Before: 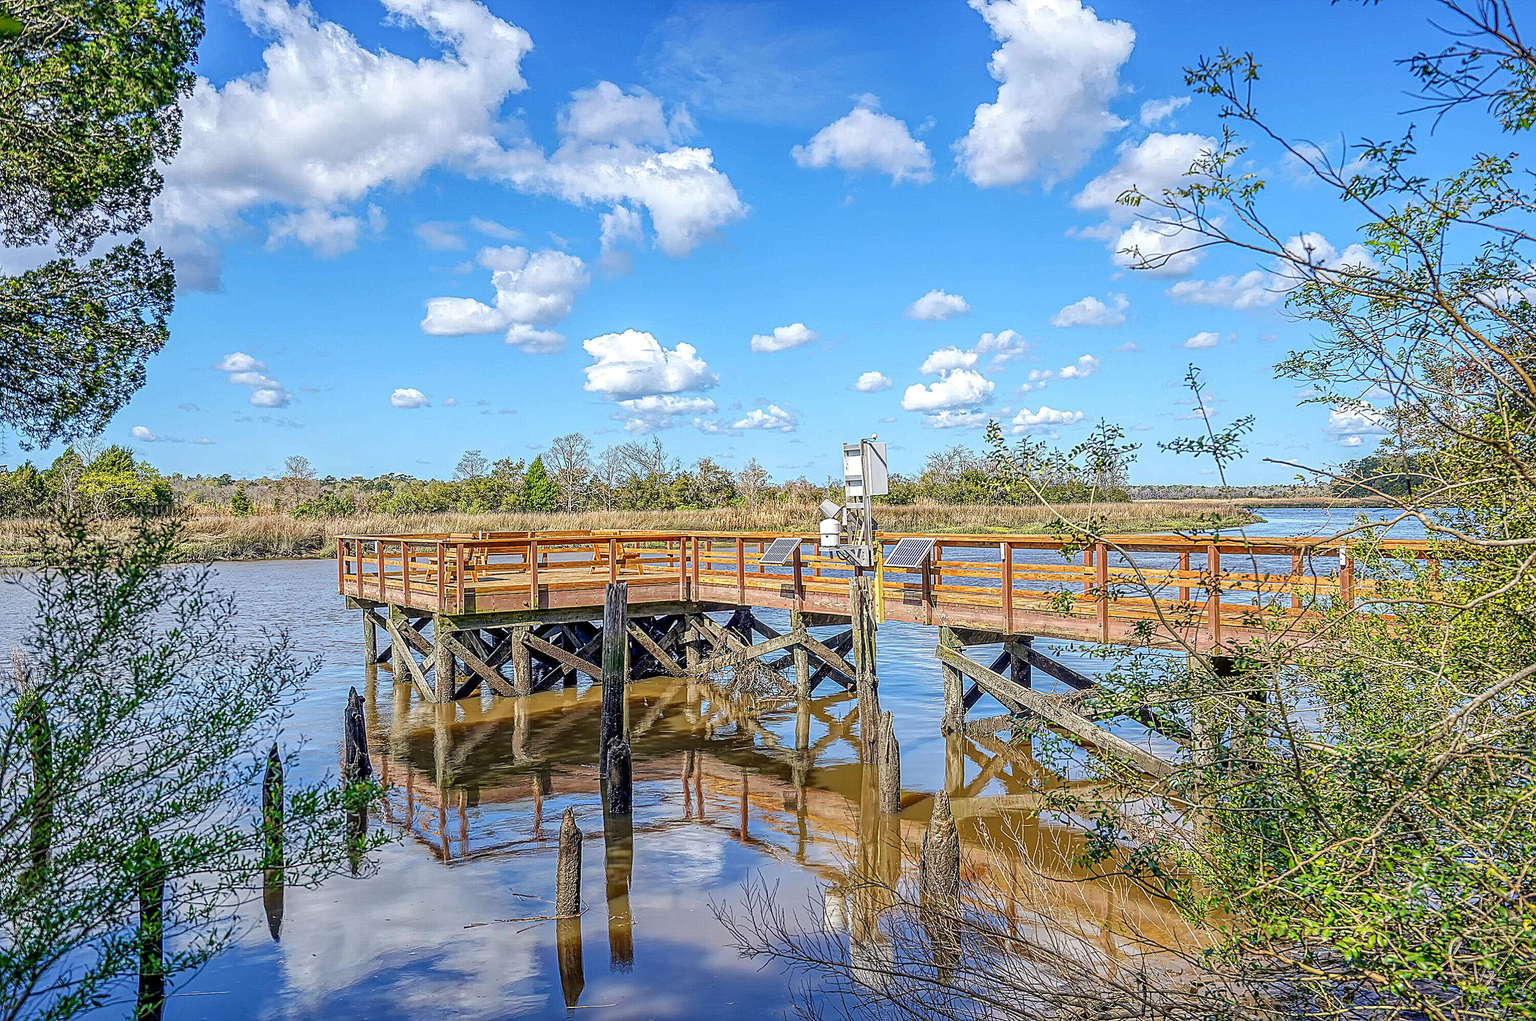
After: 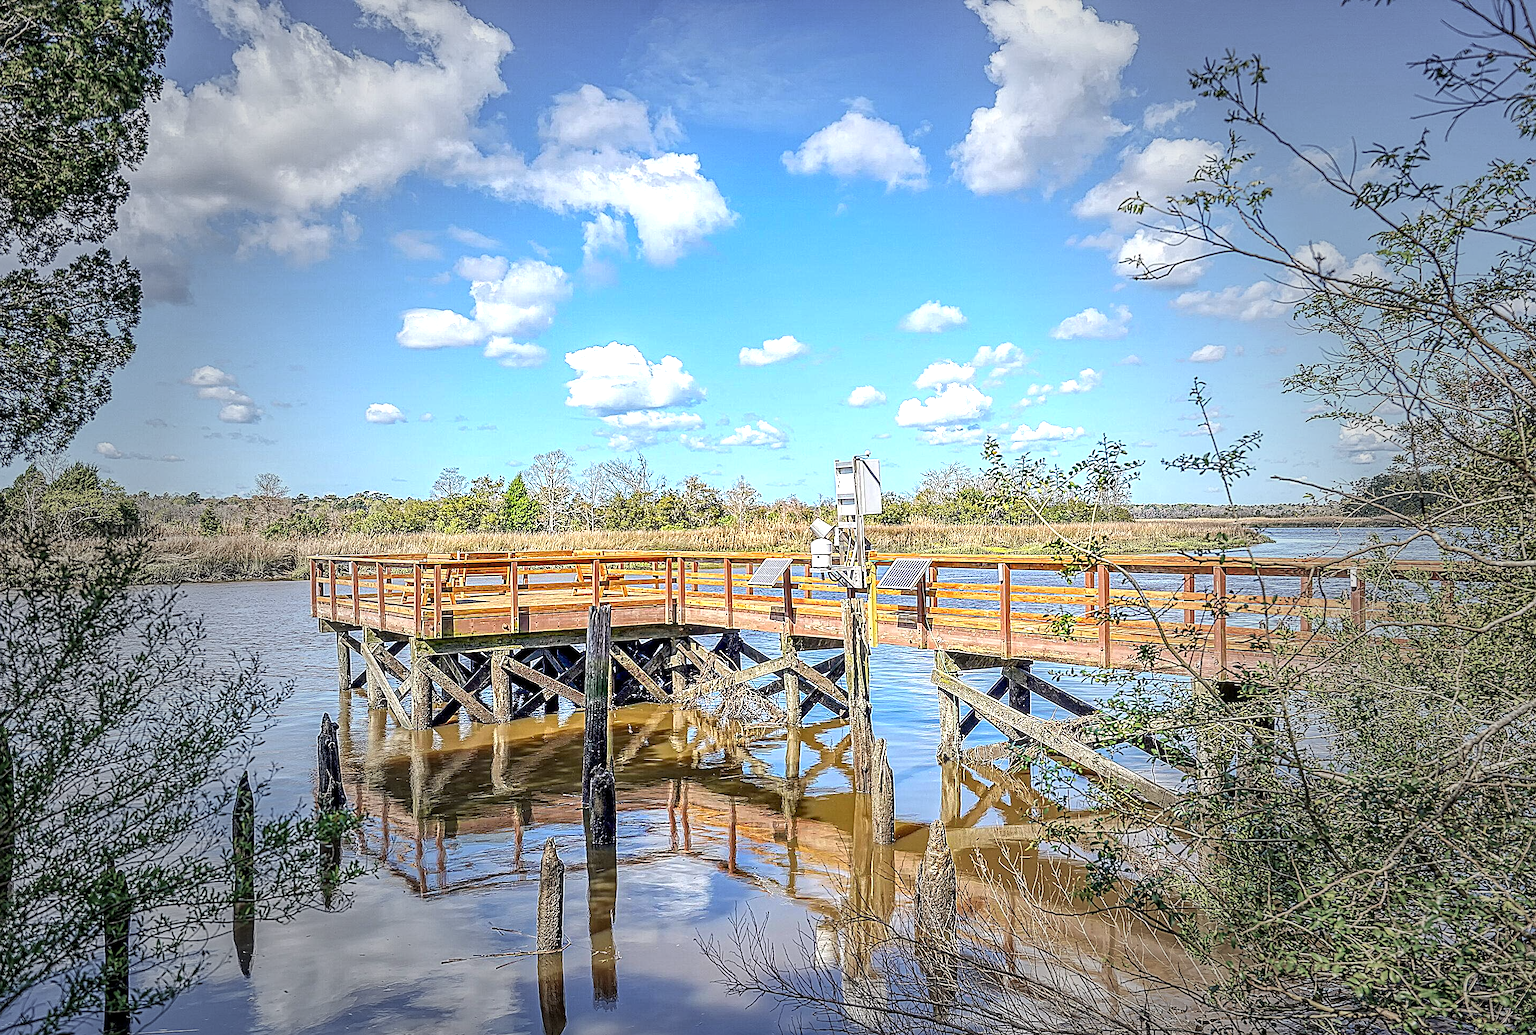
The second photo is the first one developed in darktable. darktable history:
sharpen: amount 0.2
vignetting: fall-off start 40%, fall-off radius 40%
crop and rotate: left 2.536%, right 1.107%, bottom 2.246%
exposure: black level correction 0.001, exposure 0.5 EV, compensate exposure bias true, compensate highlight preservation false
